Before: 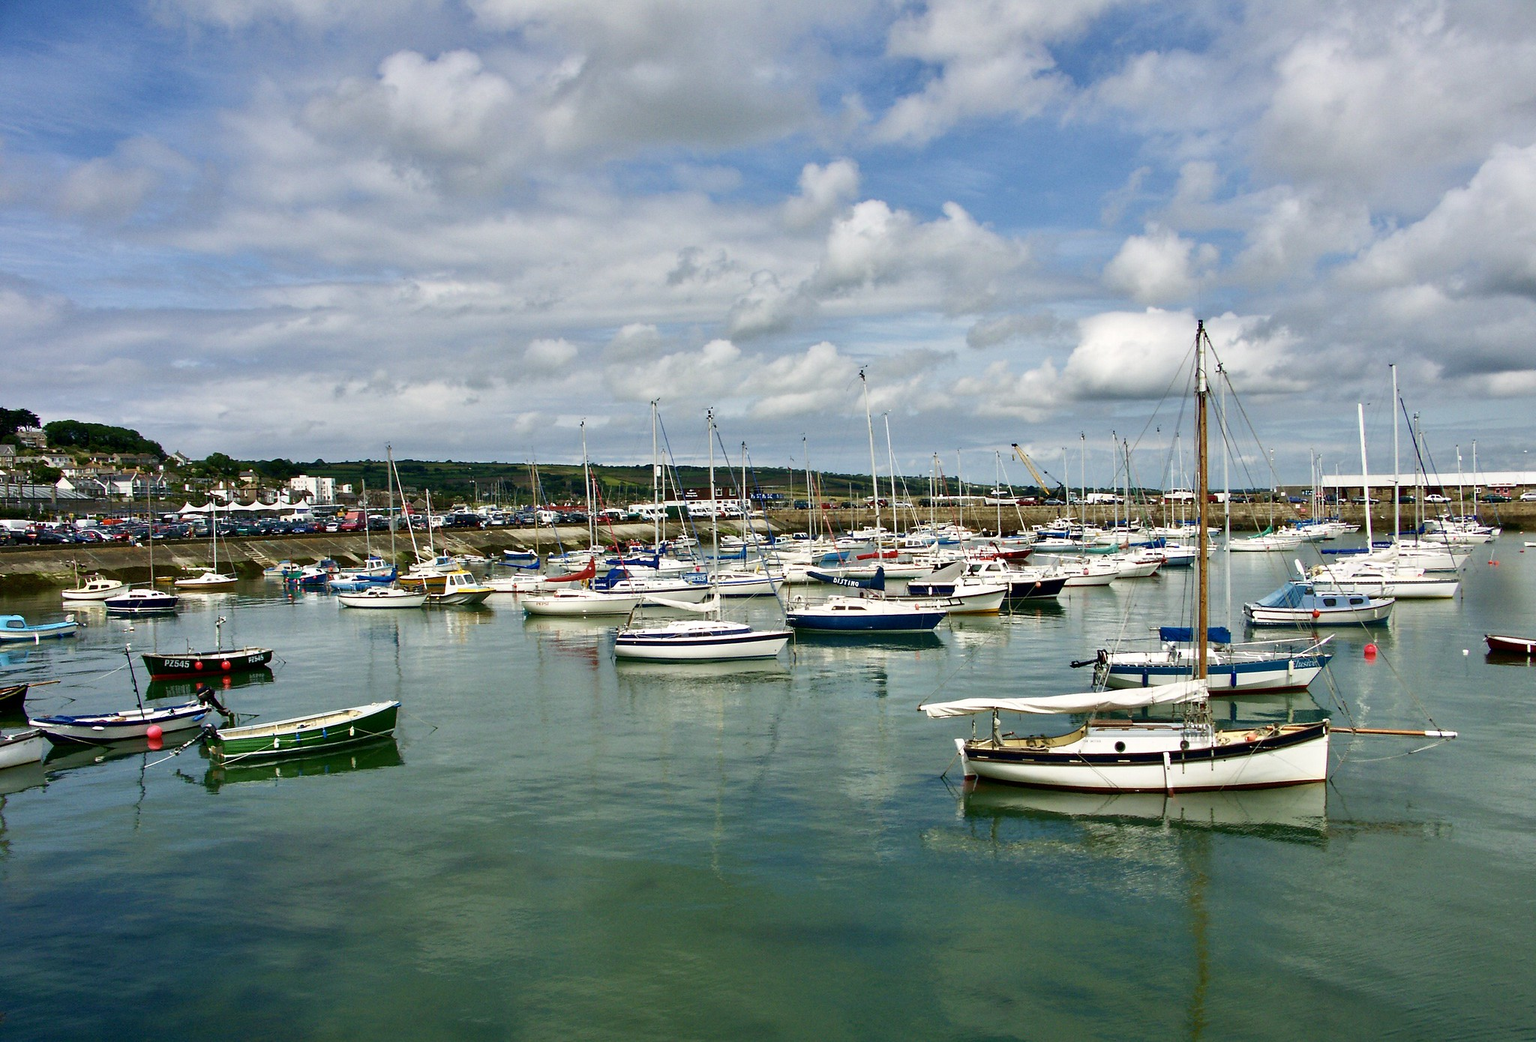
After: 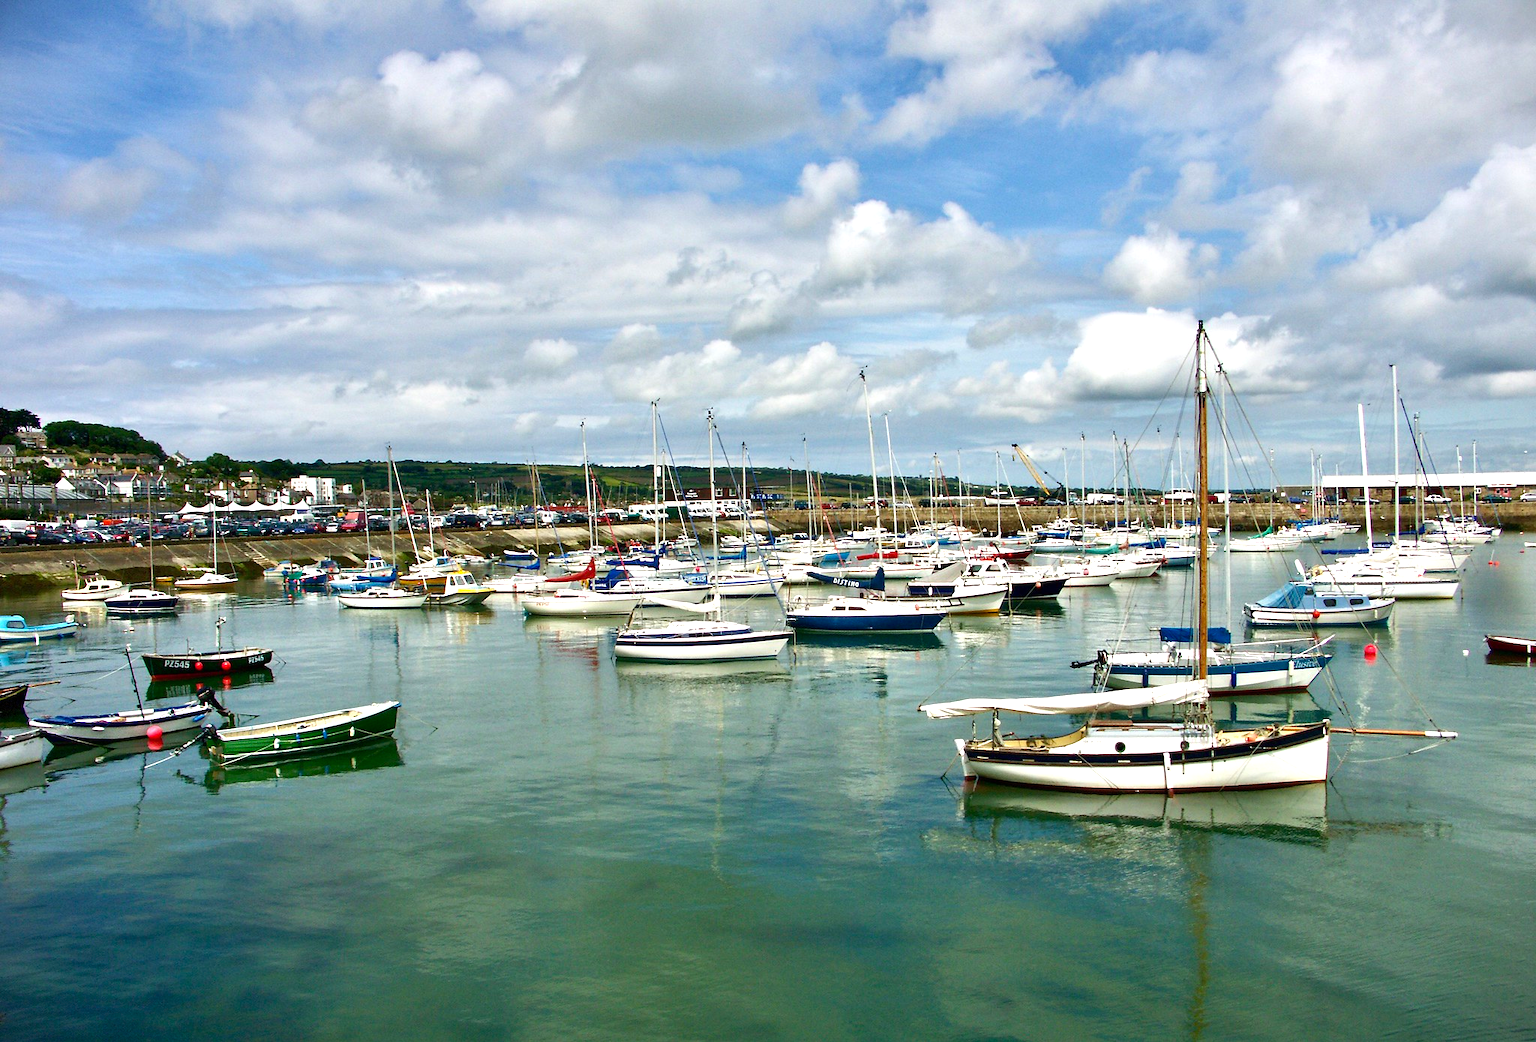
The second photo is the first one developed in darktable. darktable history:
exposure: black level correction 0, exposure 0.5 EV, compensate highlight preservation false
vignetting: fall-off start 100.46%, dithering 8-bit output, unbound false
